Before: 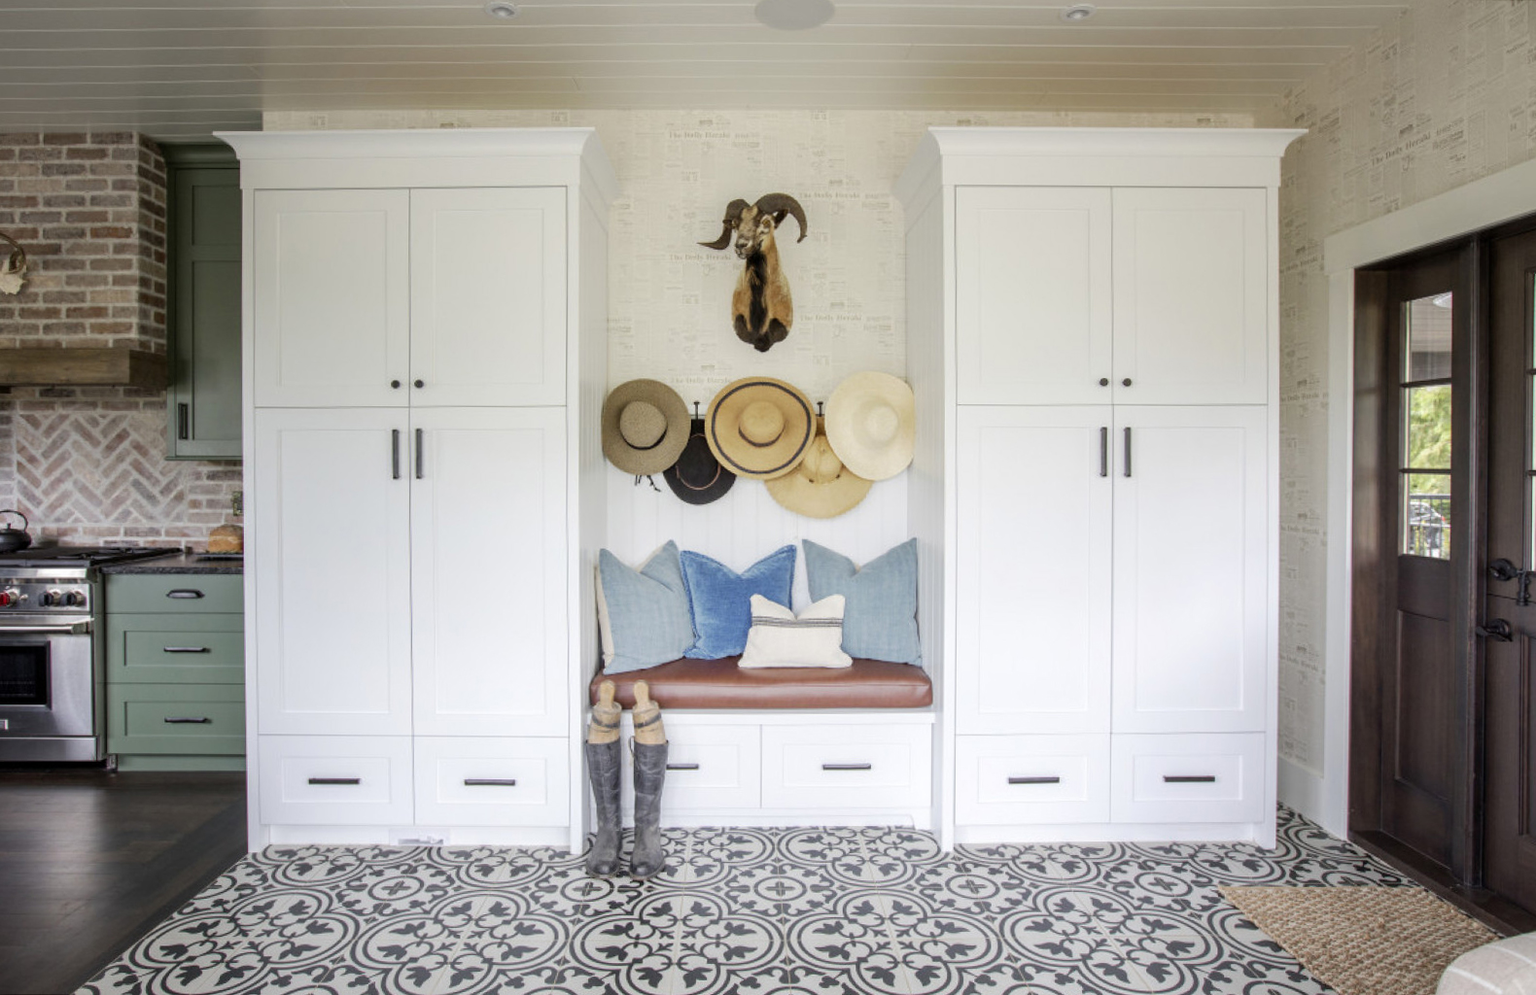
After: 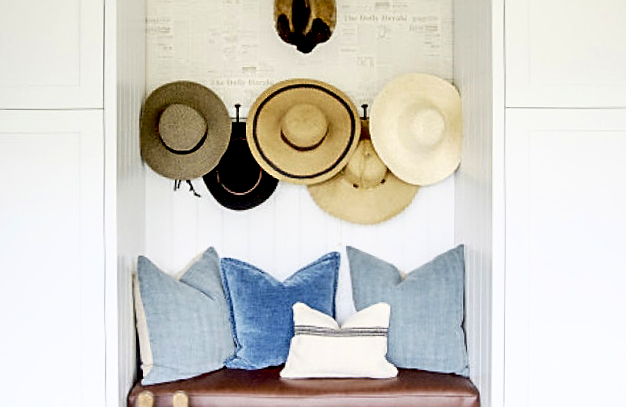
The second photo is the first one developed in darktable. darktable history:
tone curve: curves: ch0 [(0, 0) (0.003, 0.023) (0.011, 0.024) (0.025, 0.028) (0.044, 0.035) (0.069, 0.043) (0.1, 0.052) (0.136, 0.063) (0.177, 0.094) (0.224, 0.145) (0.277, 0.209) (0.335, 0.281) (0.399, 0.364) (0.468, 0.453) (0.543, 0.553) (0.623, 0.66) (0.709, 0.767) (0.801, 0.88) (0.898, 0.968) (1, 1)]
exposure: black level correction 0.049, exposure 0.012 EV, compensate highlight preservation false
crop: left 30.368%, top 30.197%, right 29.96%, bottom 29.984%
sharpen: on, module defaults
